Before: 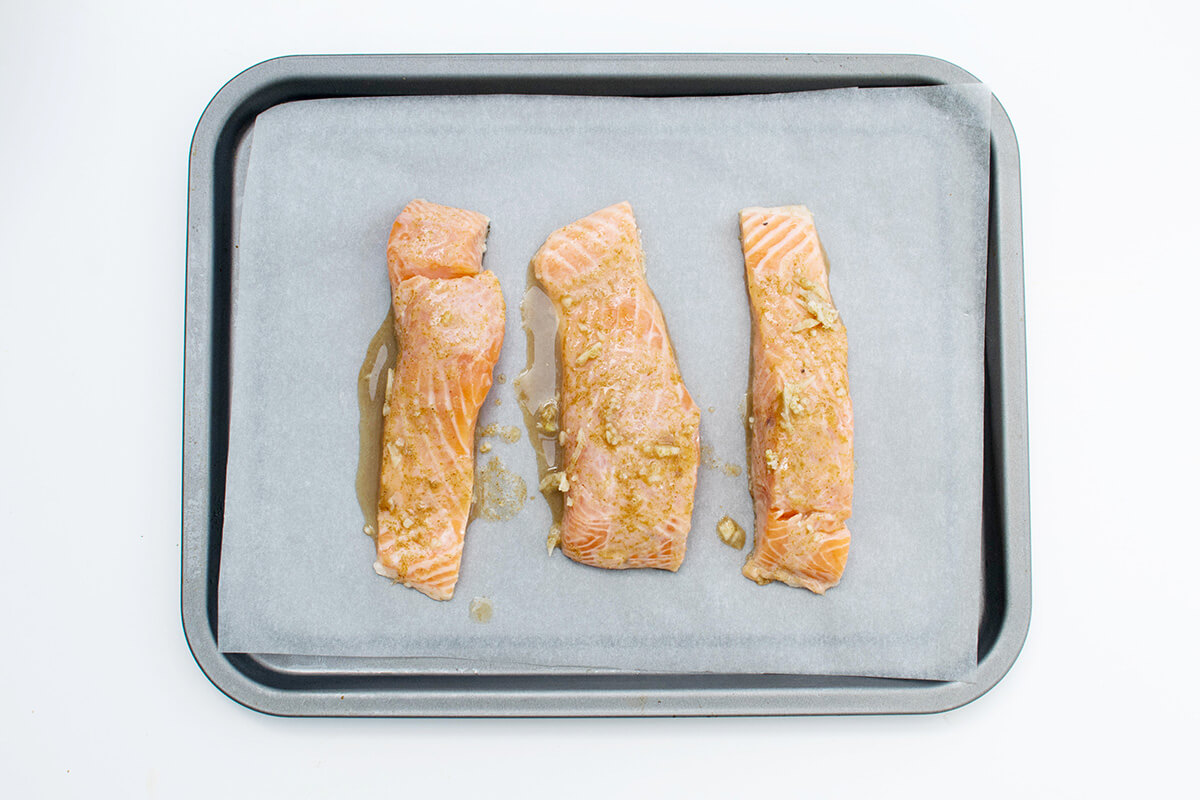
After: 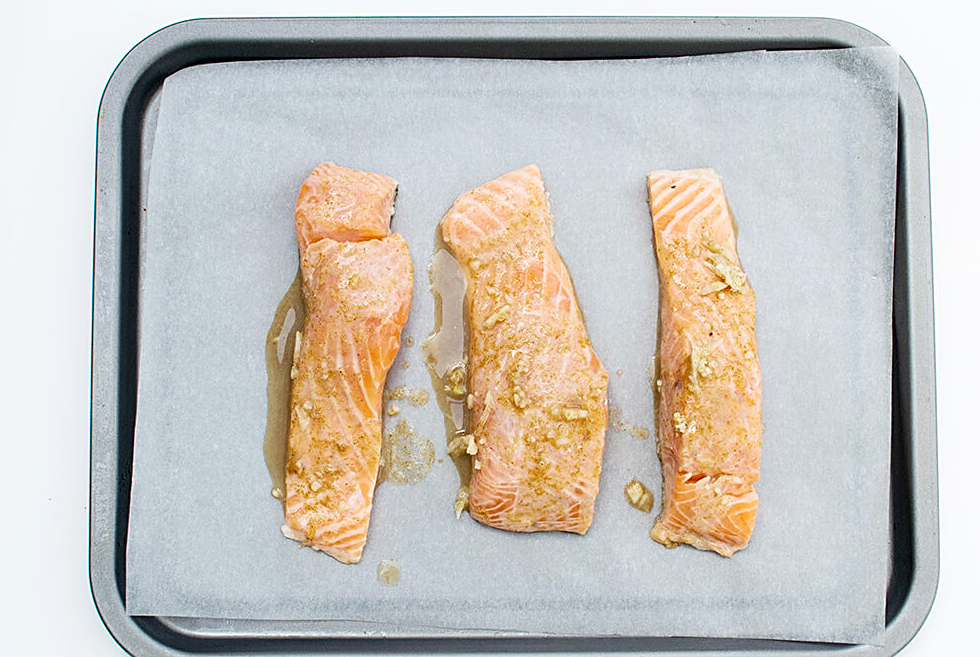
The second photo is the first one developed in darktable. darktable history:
sharpen: on, module defaults
crop and rotate: left 7.684%, top 4.676%, right 10.6%, bottom 13.144%
contrast brightness saturation: contrast 0.101, brightness 0.015, saturation 0.021
